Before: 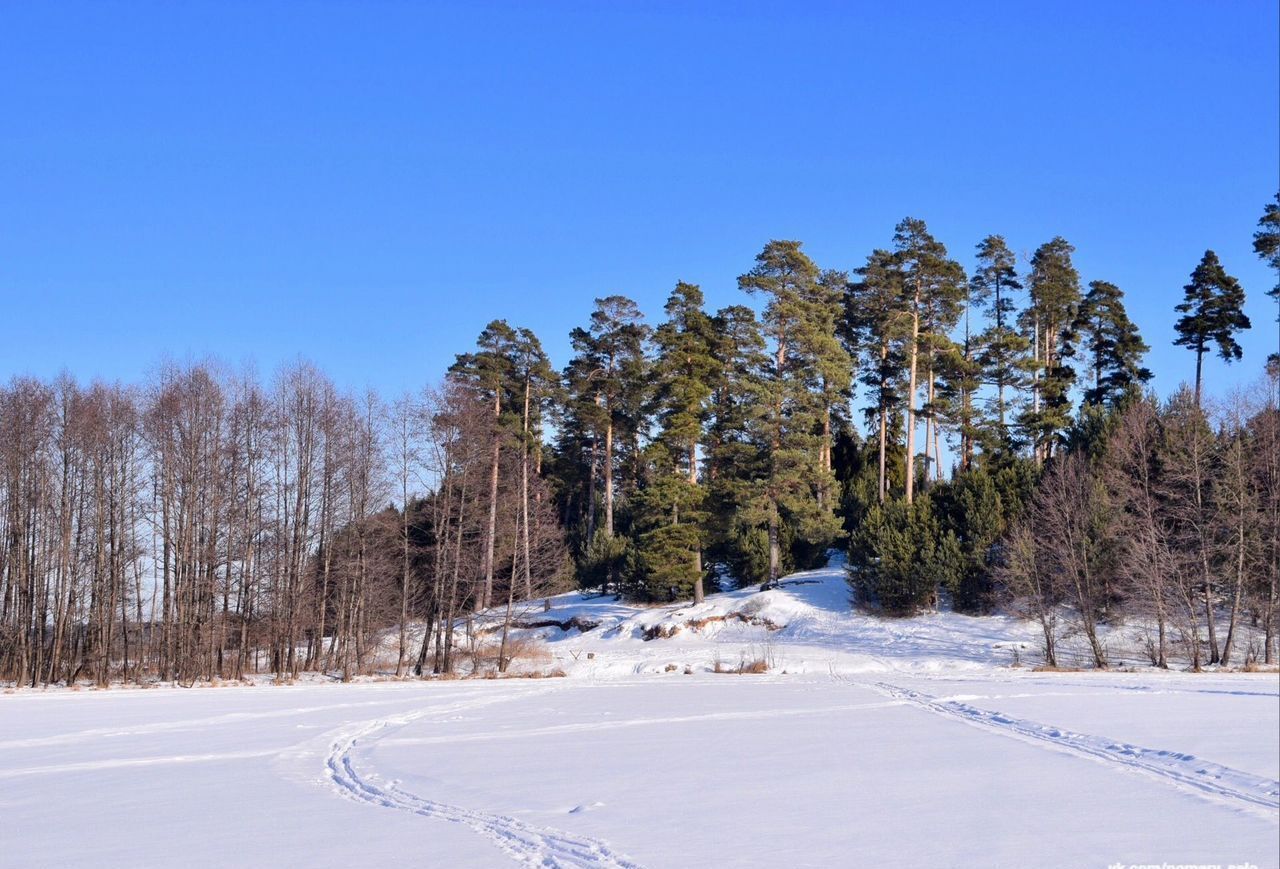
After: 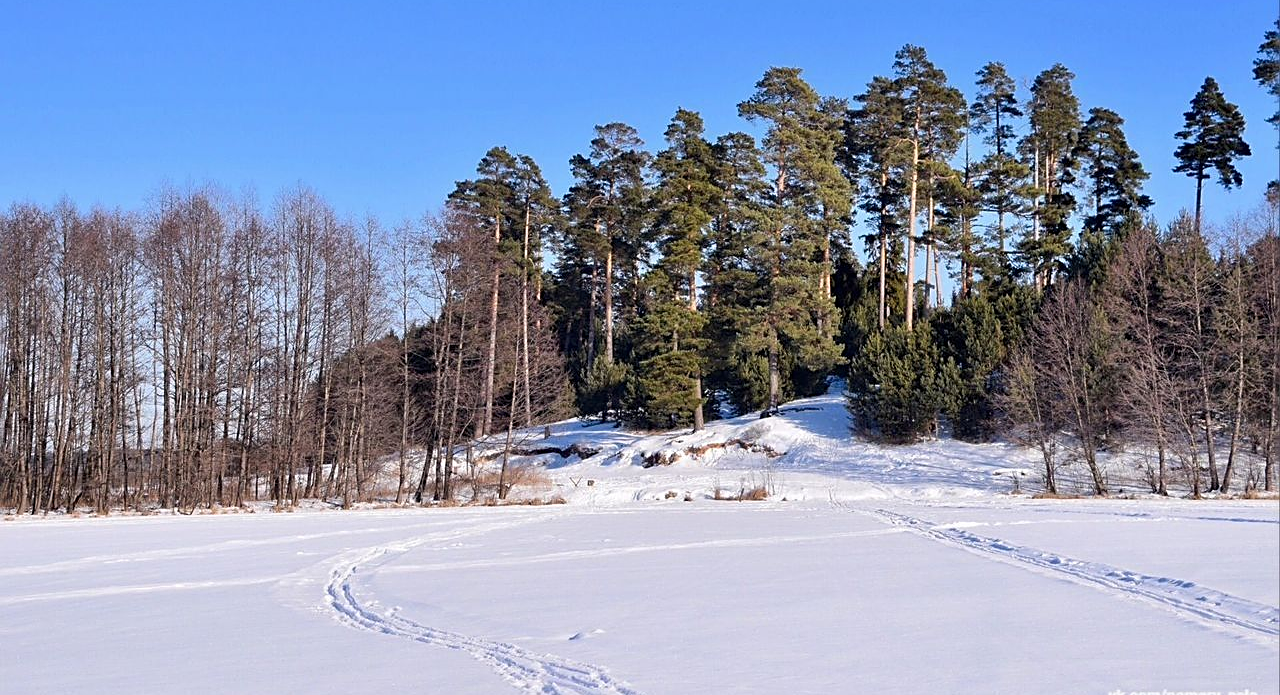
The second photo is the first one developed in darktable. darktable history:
sharpen: amount 0.6
crop and rotate: top 19.998%
